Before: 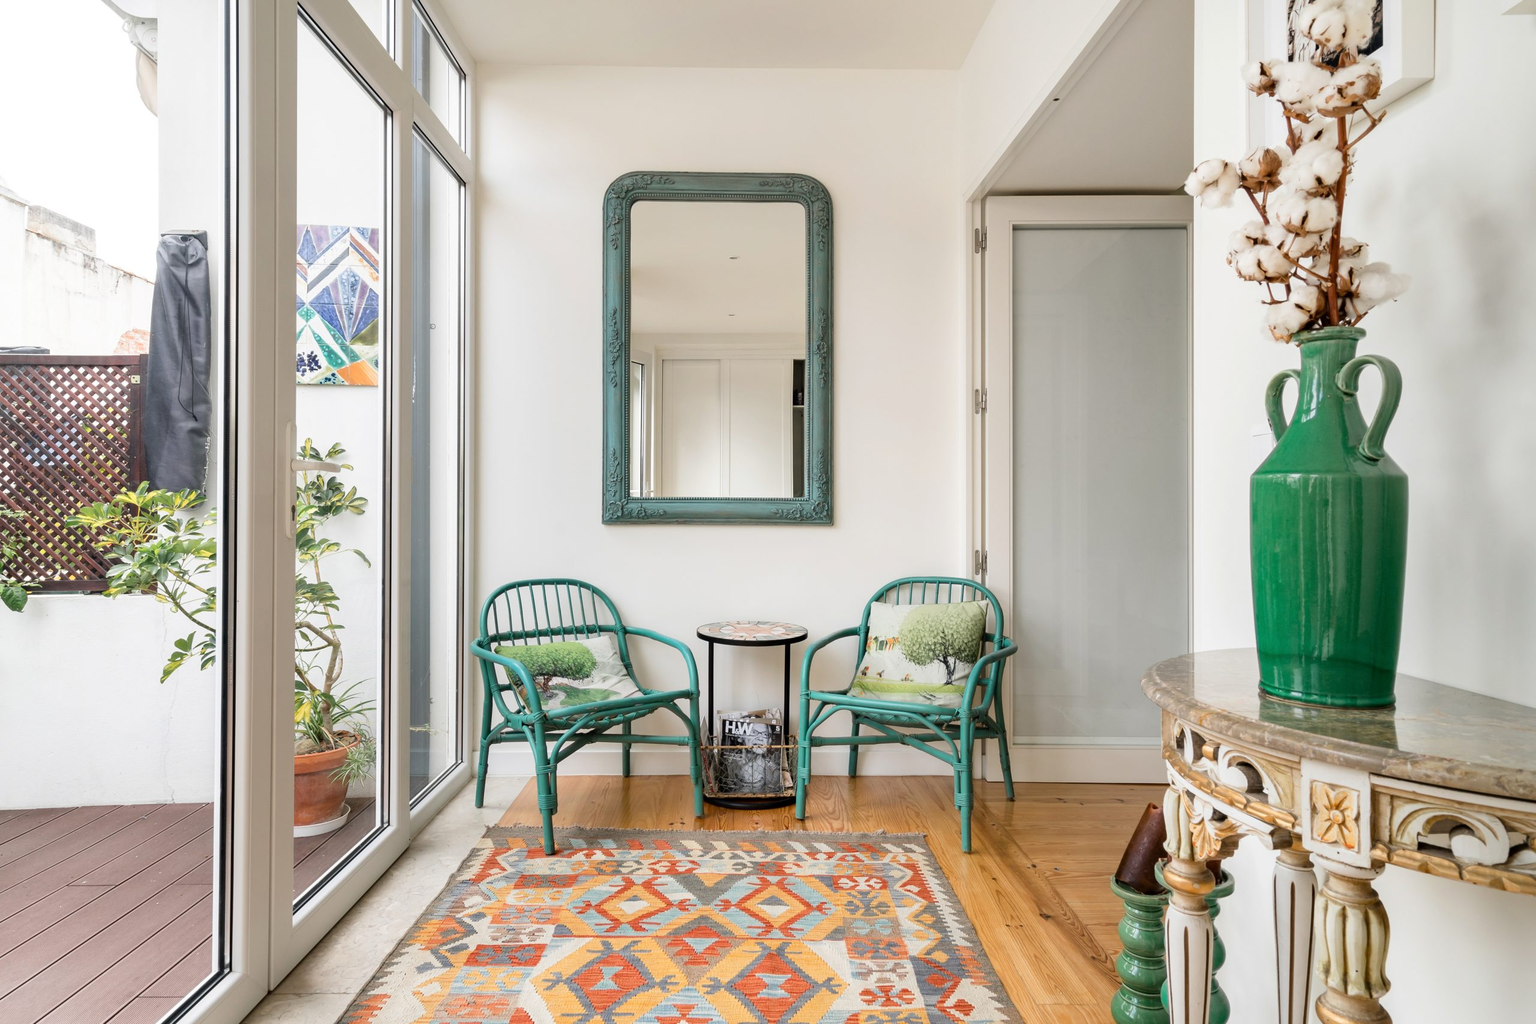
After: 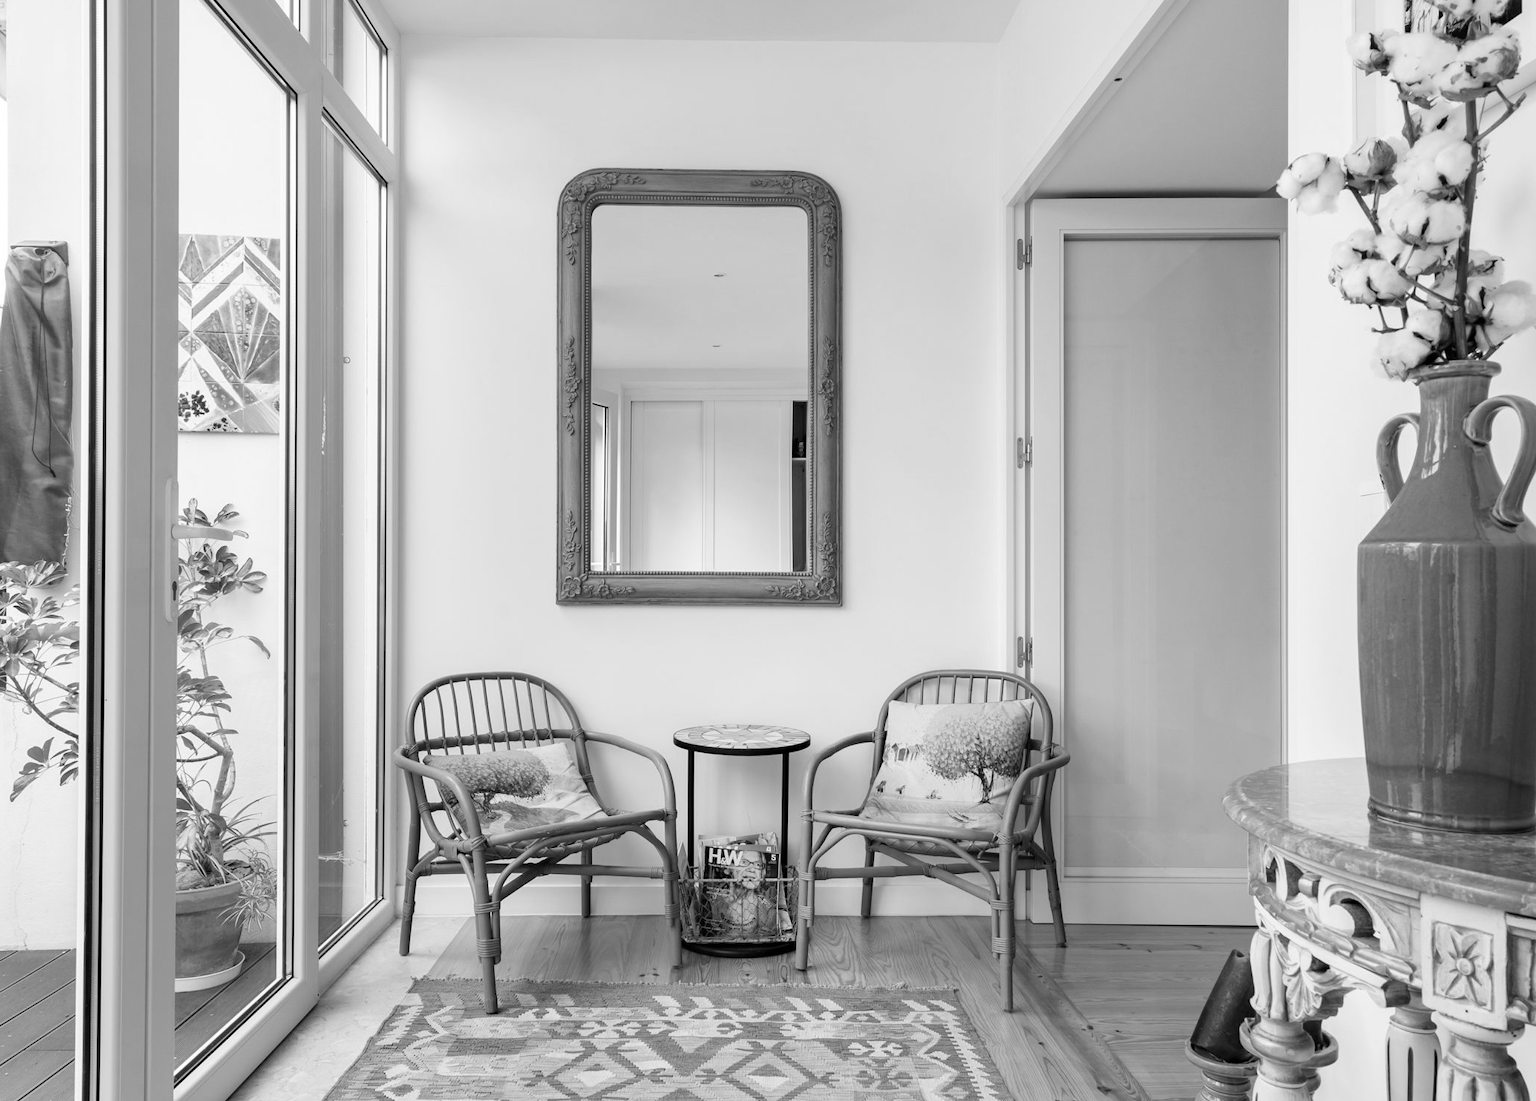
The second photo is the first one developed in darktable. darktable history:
tone equalizer: on, module defaults
monochrome: on, module defaults
crop: left 9.929%, top 3.475%, right 9.188%, bottom 9.529%
